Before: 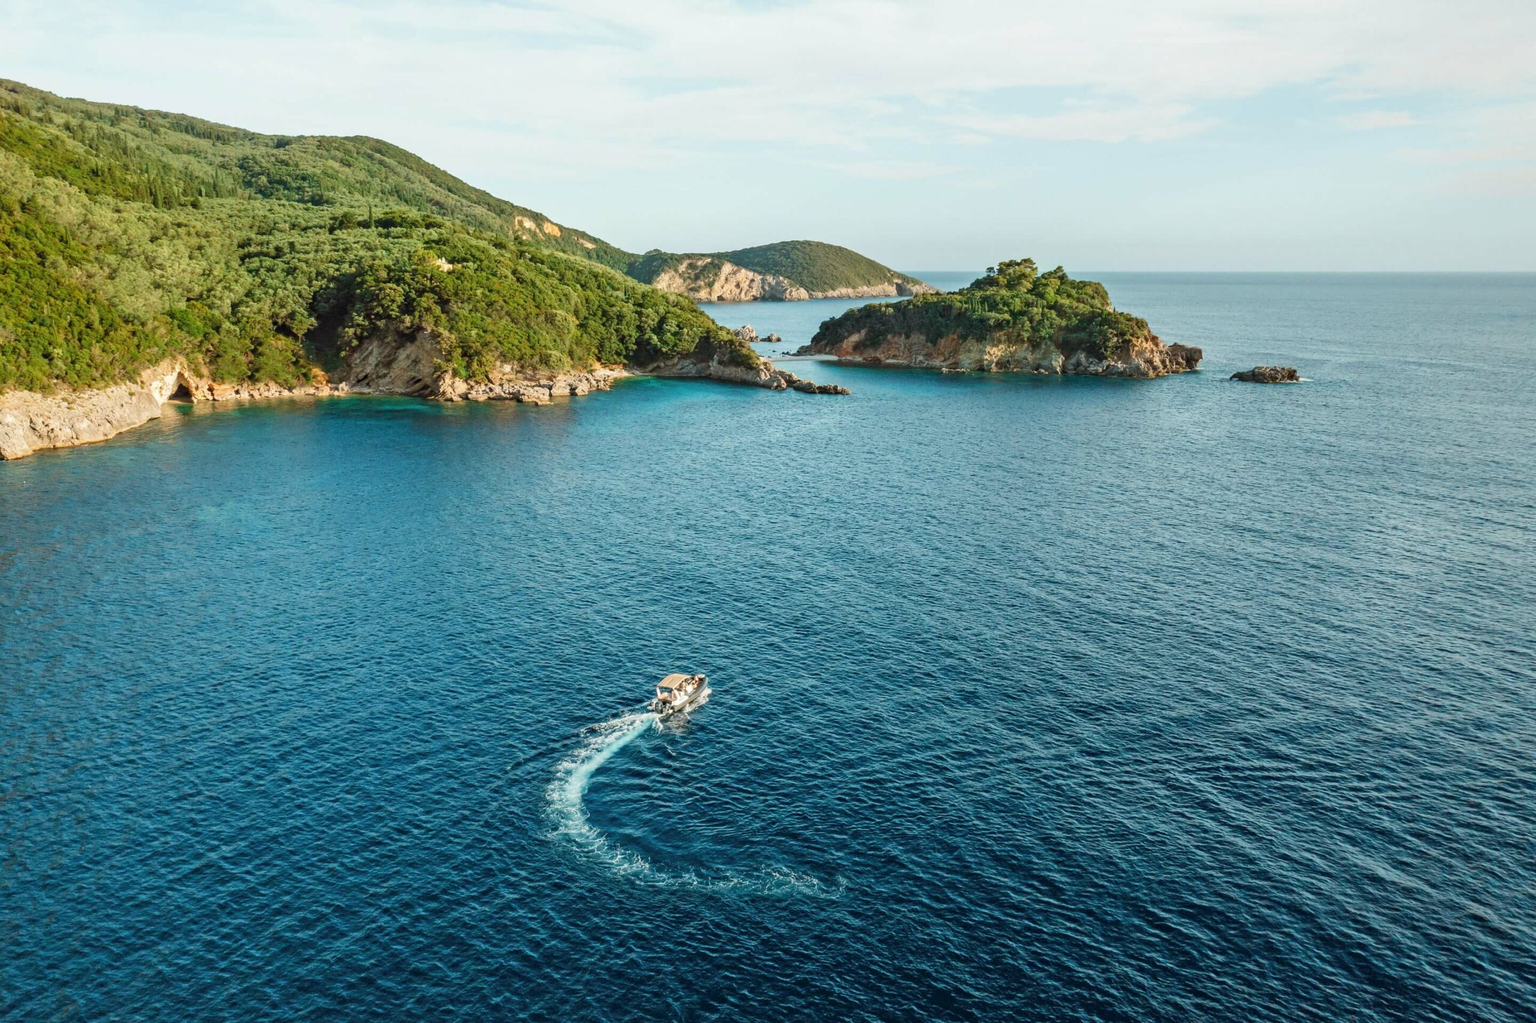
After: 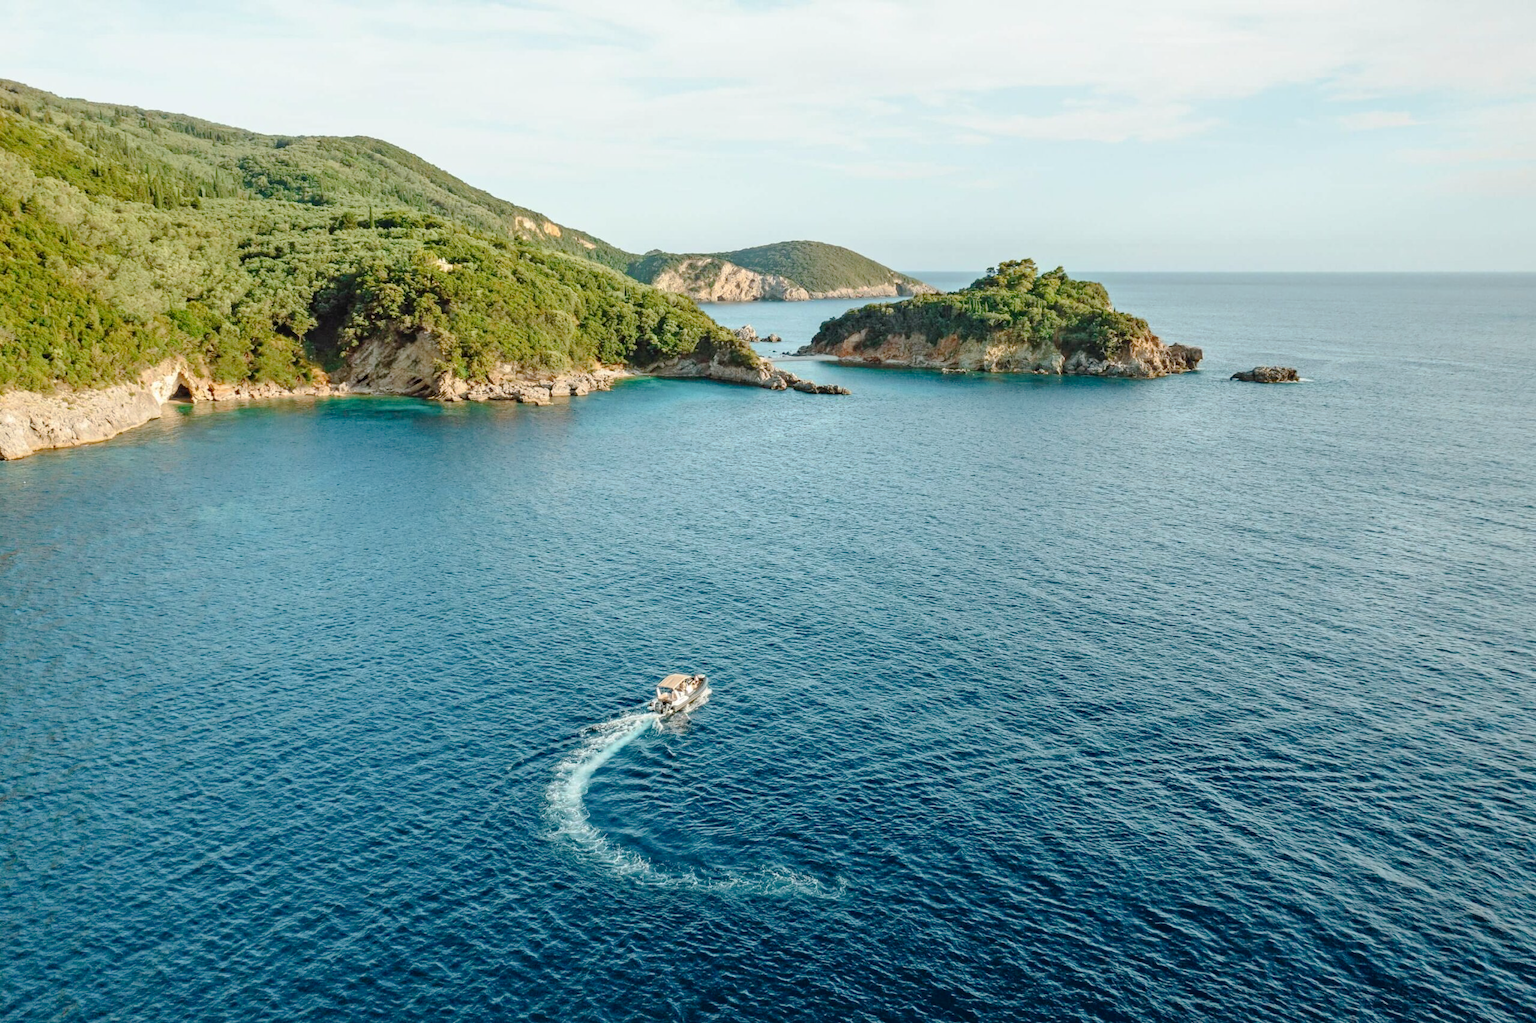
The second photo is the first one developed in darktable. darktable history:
tone equalizer: on, module defaults
tone curve: curves: ch0 [(0, 0) (0.003, 0.003) (0.011, 0.014) (0.025, 0.027) (0.044, 0.044) (0.069, 0.064) (0.1, 0.108) (0.136, 0.153) (0.177, 0.208) (0.224, 0.275) (0.277, 0.349) (0.335, 0.422) (0.399, 0.492) (0.468, 0.557) (0.543, 0.617) (0.623, 0.682) (0.709, 0.745) (0.801, 0.826) (0.898, 0.916) (1, 1)], preserve colors none
